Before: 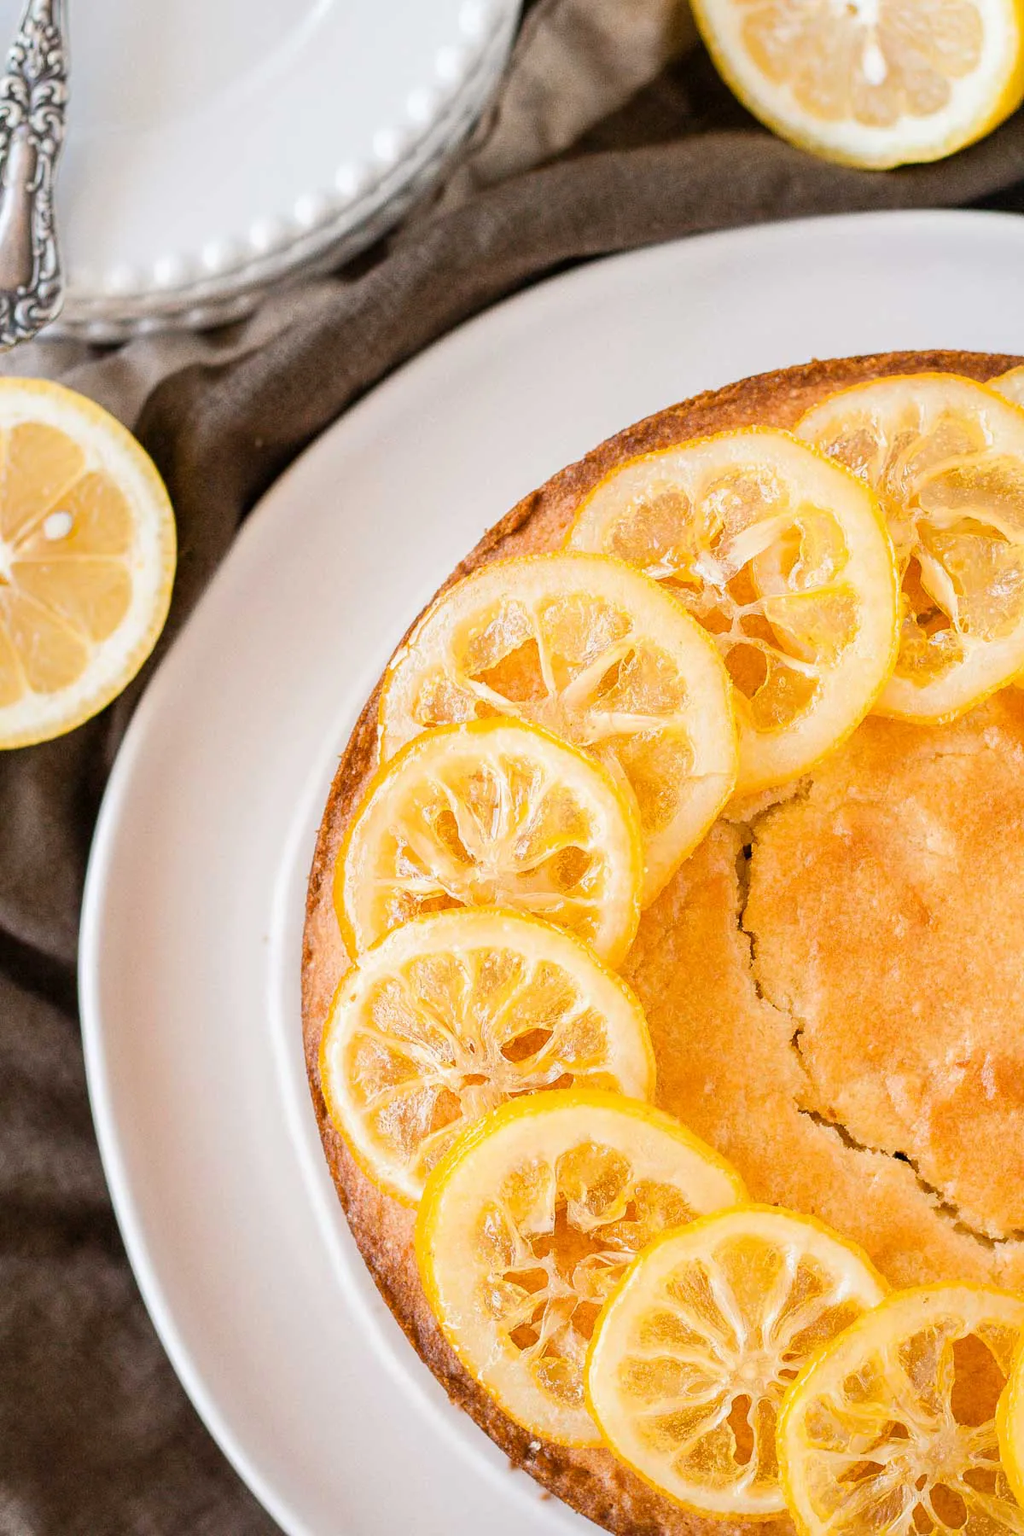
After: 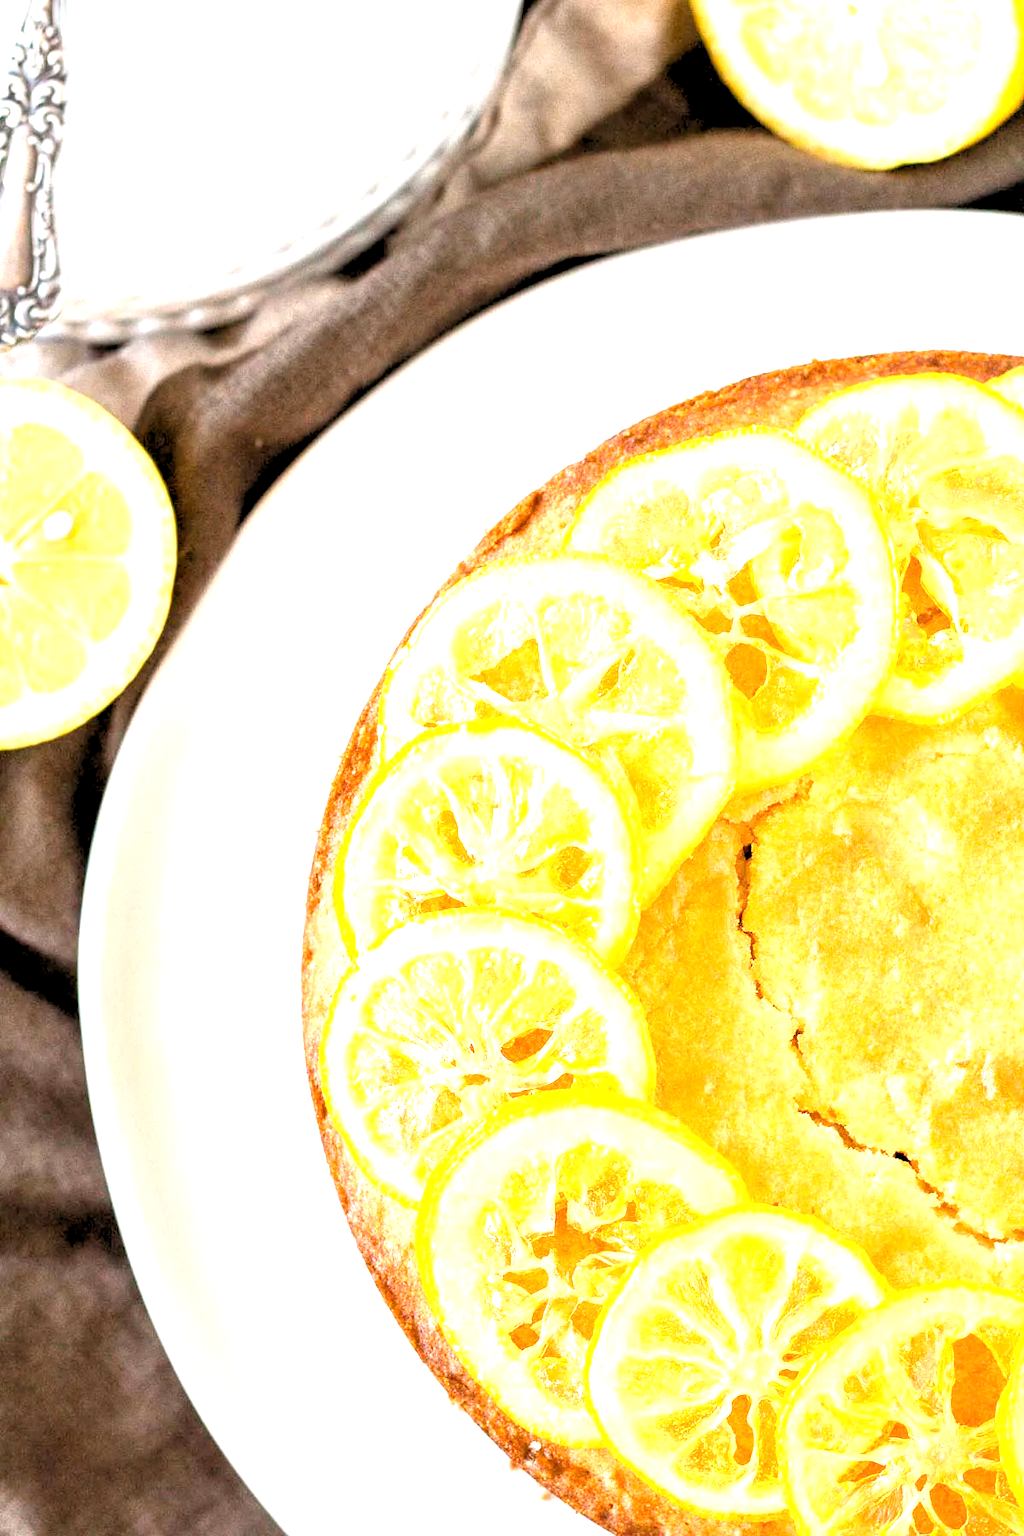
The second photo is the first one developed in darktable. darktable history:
rgb levels: levels [[0.013, 0.434, 0.89], [0, 0.5, 1], [0, 0.5, 1]]
exposure: black level correction 0.001, exposure 1.129 EV, compensate exposure bias true, compensate highlight preservation false
